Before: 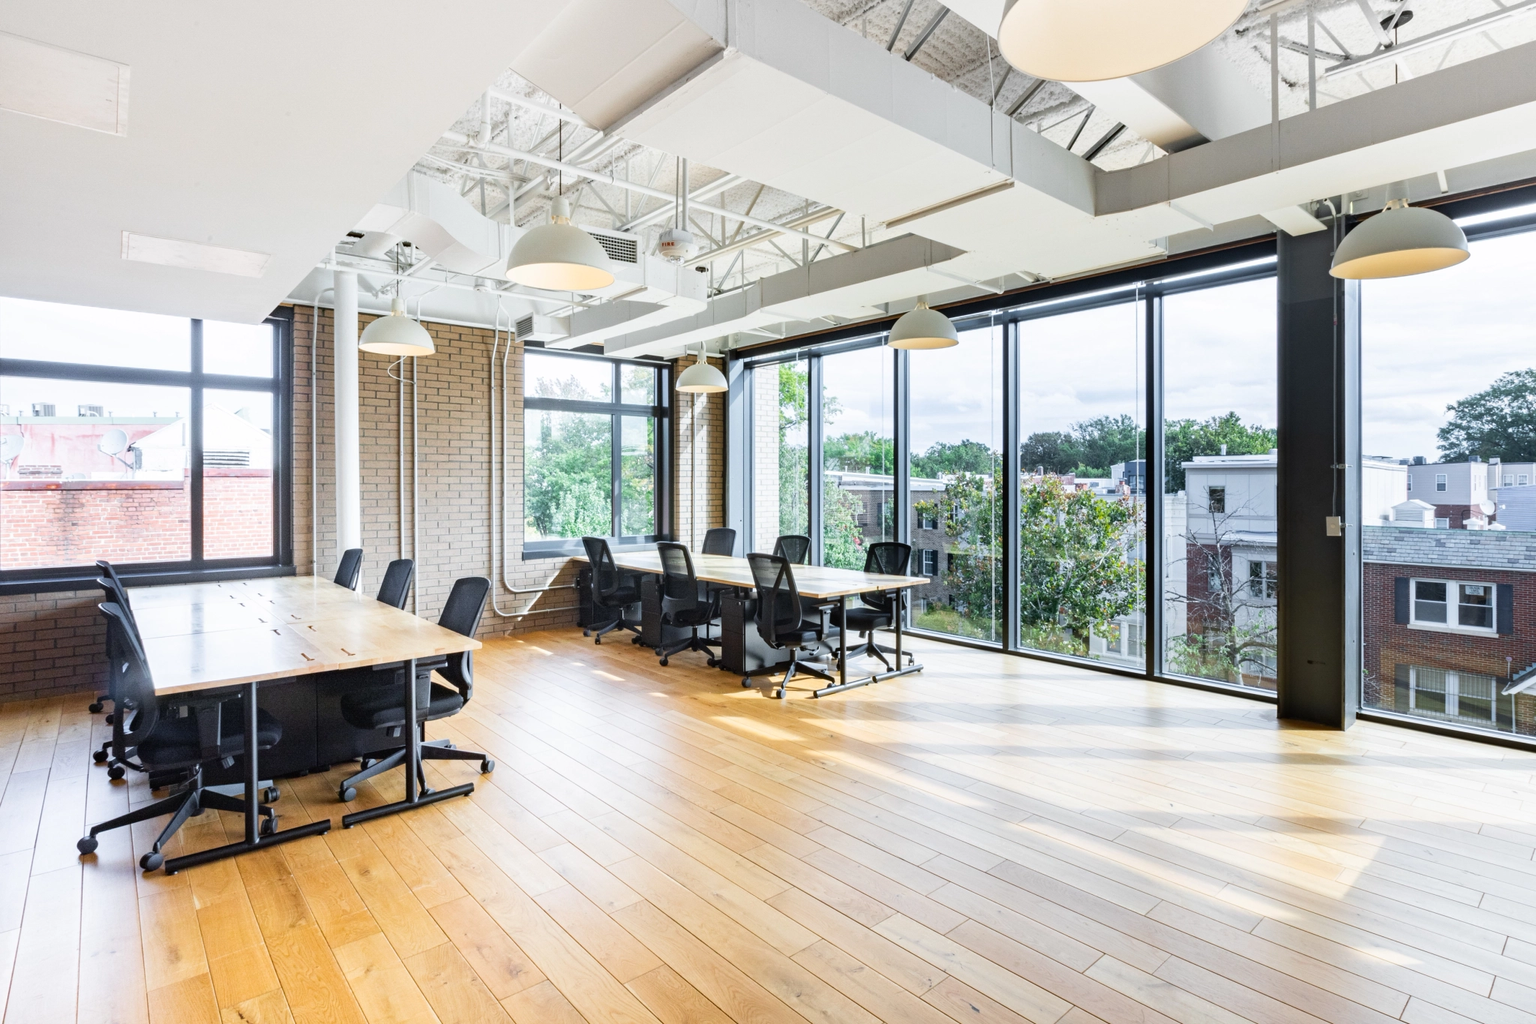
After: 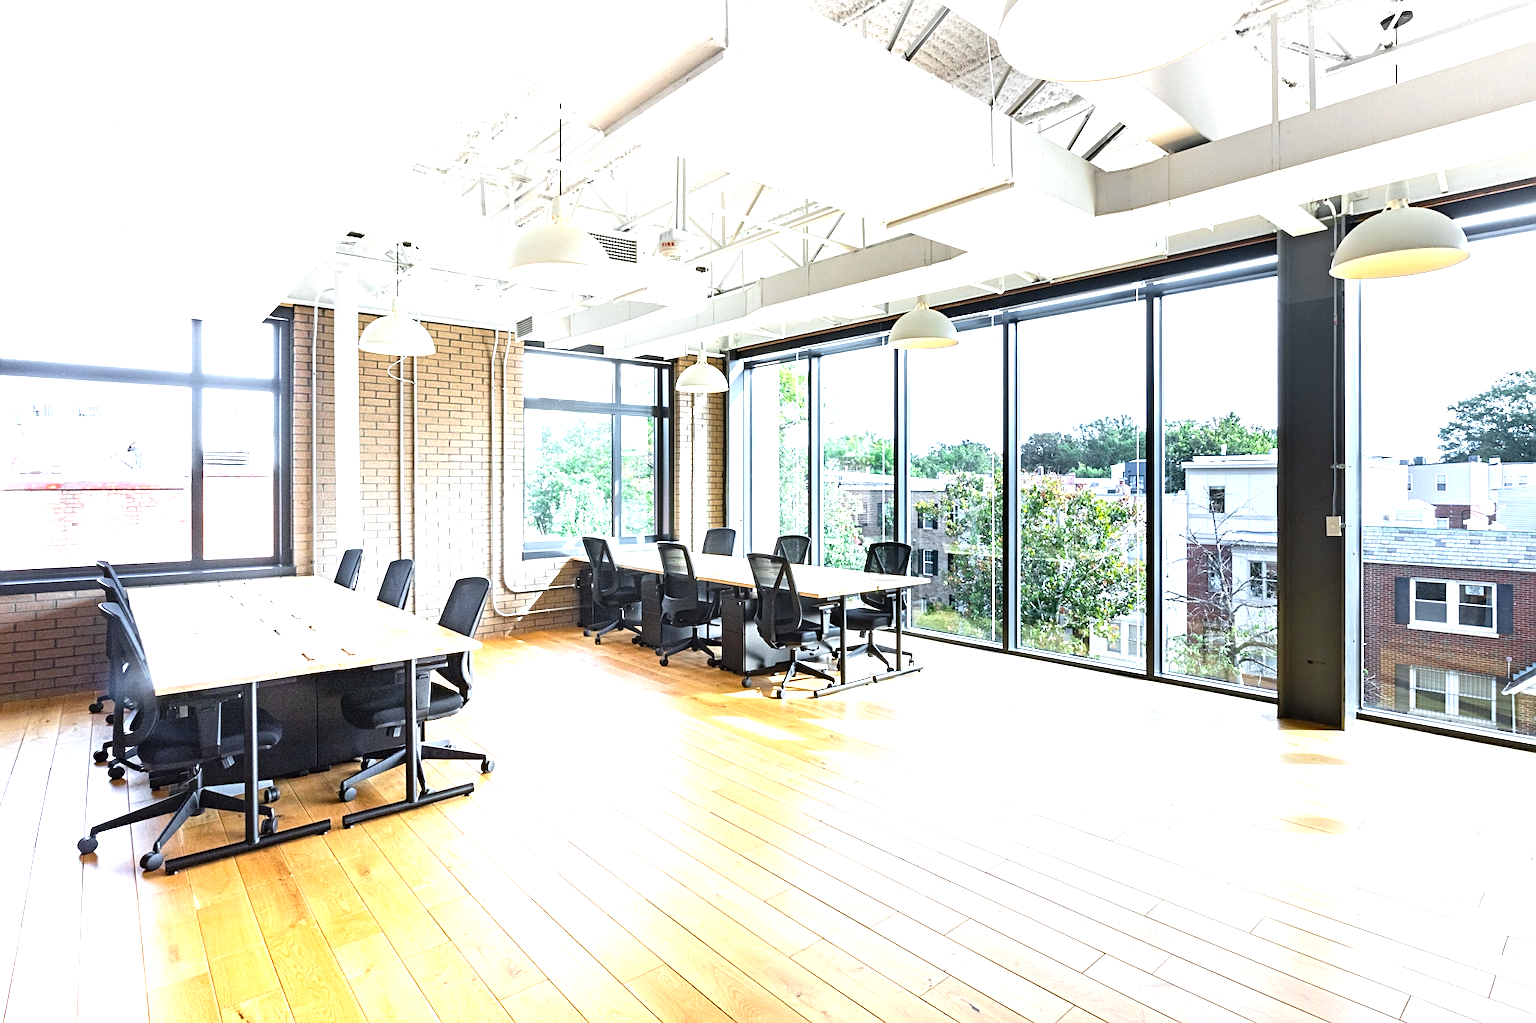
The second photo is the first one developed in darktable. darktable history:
exposure: exposure 1.001 EV, compensate exposure bias true, compensate highlight preservation false
sharpen: amount 0.499
